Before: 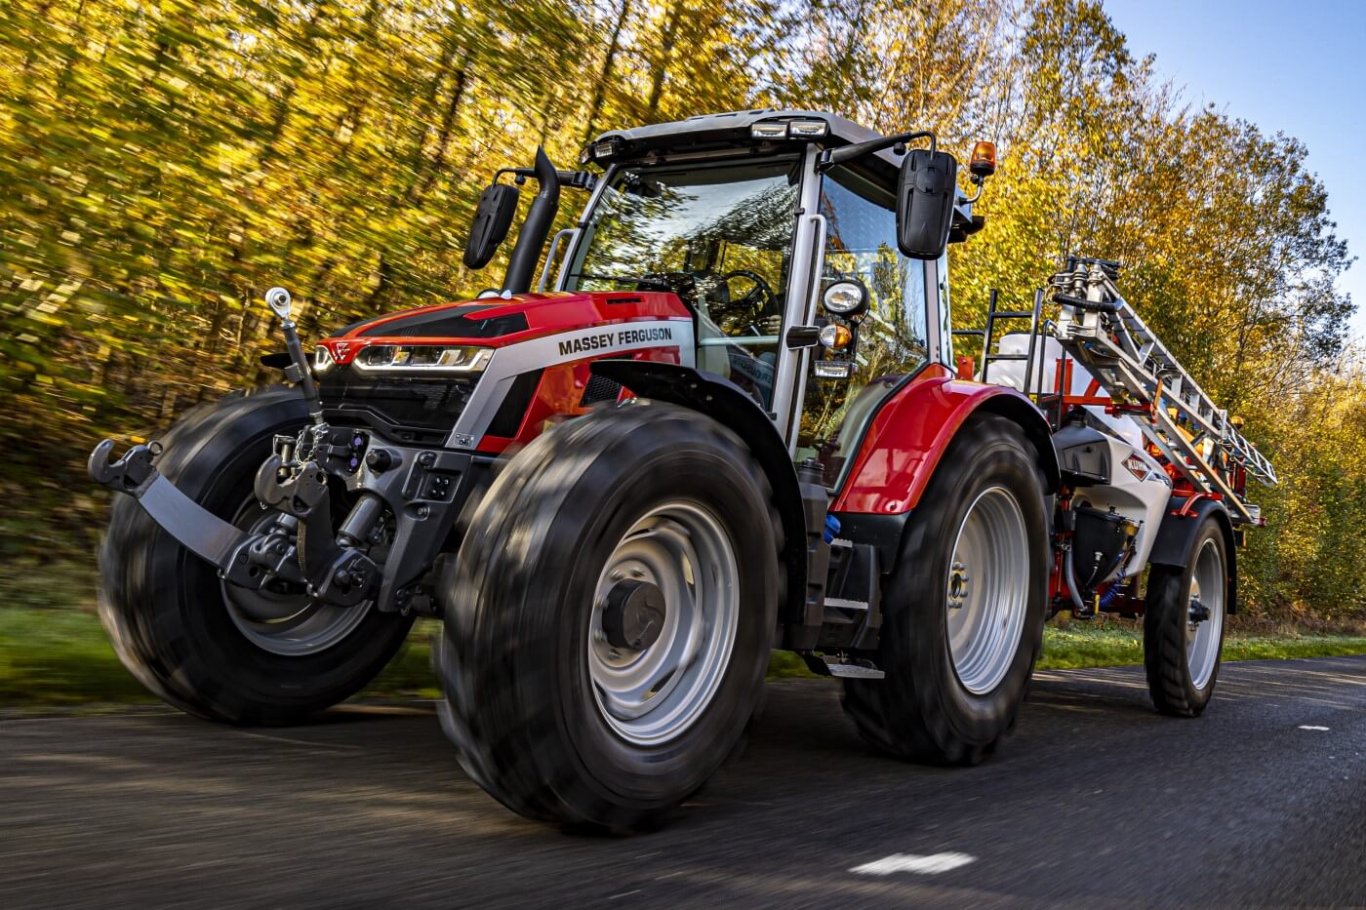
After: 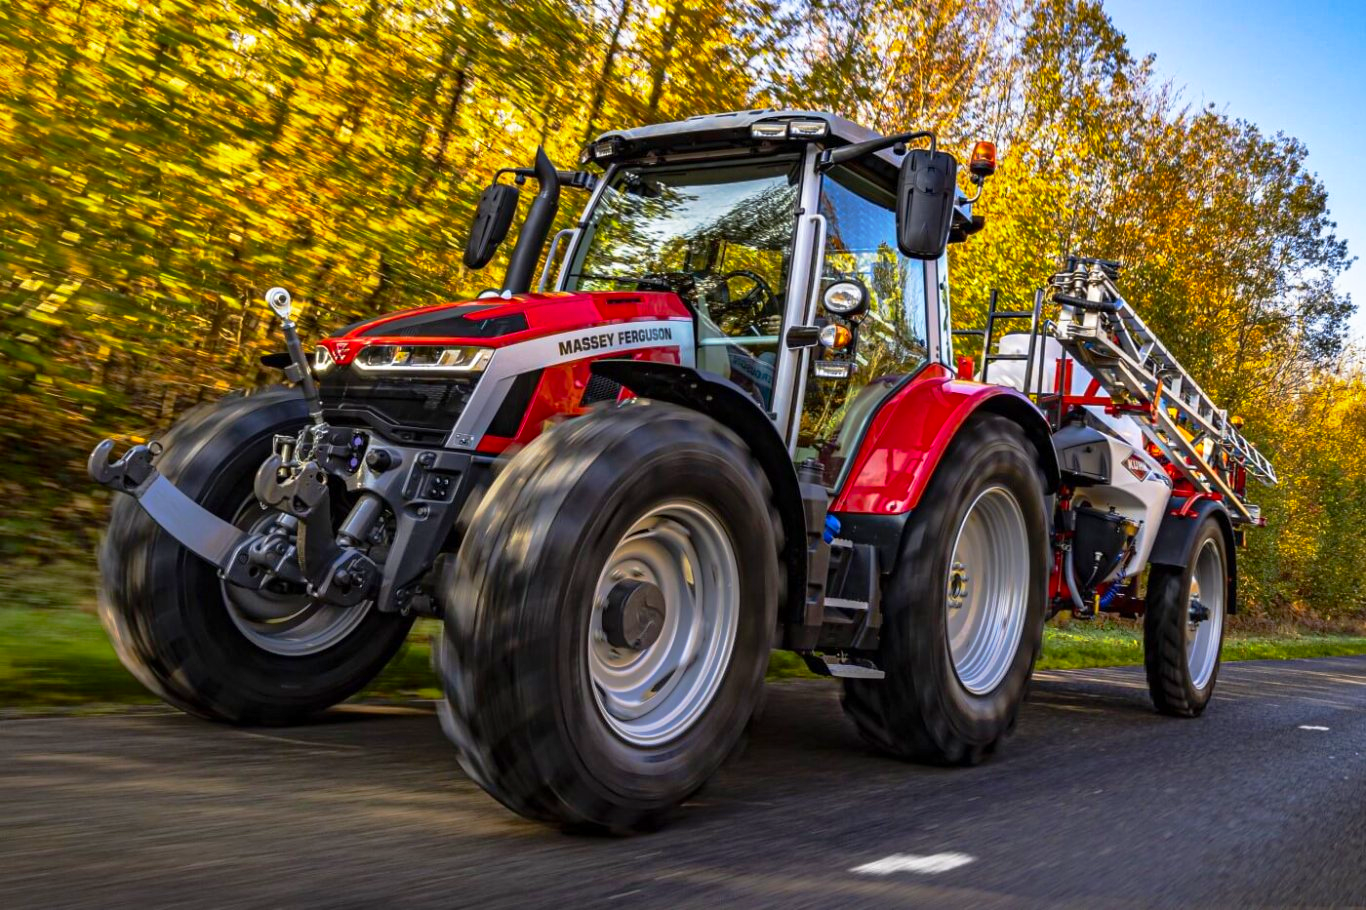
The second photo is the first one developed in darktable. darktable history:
contrast brightness saturation: contrast 0.091, saturation 0.284
shadows and highlights: on, module defaults
base curve: curves: ch0 [(0, 0) (0.257, 0.25) (0.482, 0.586) (0.757, 0.871) (1, 1)], preserve colors none
